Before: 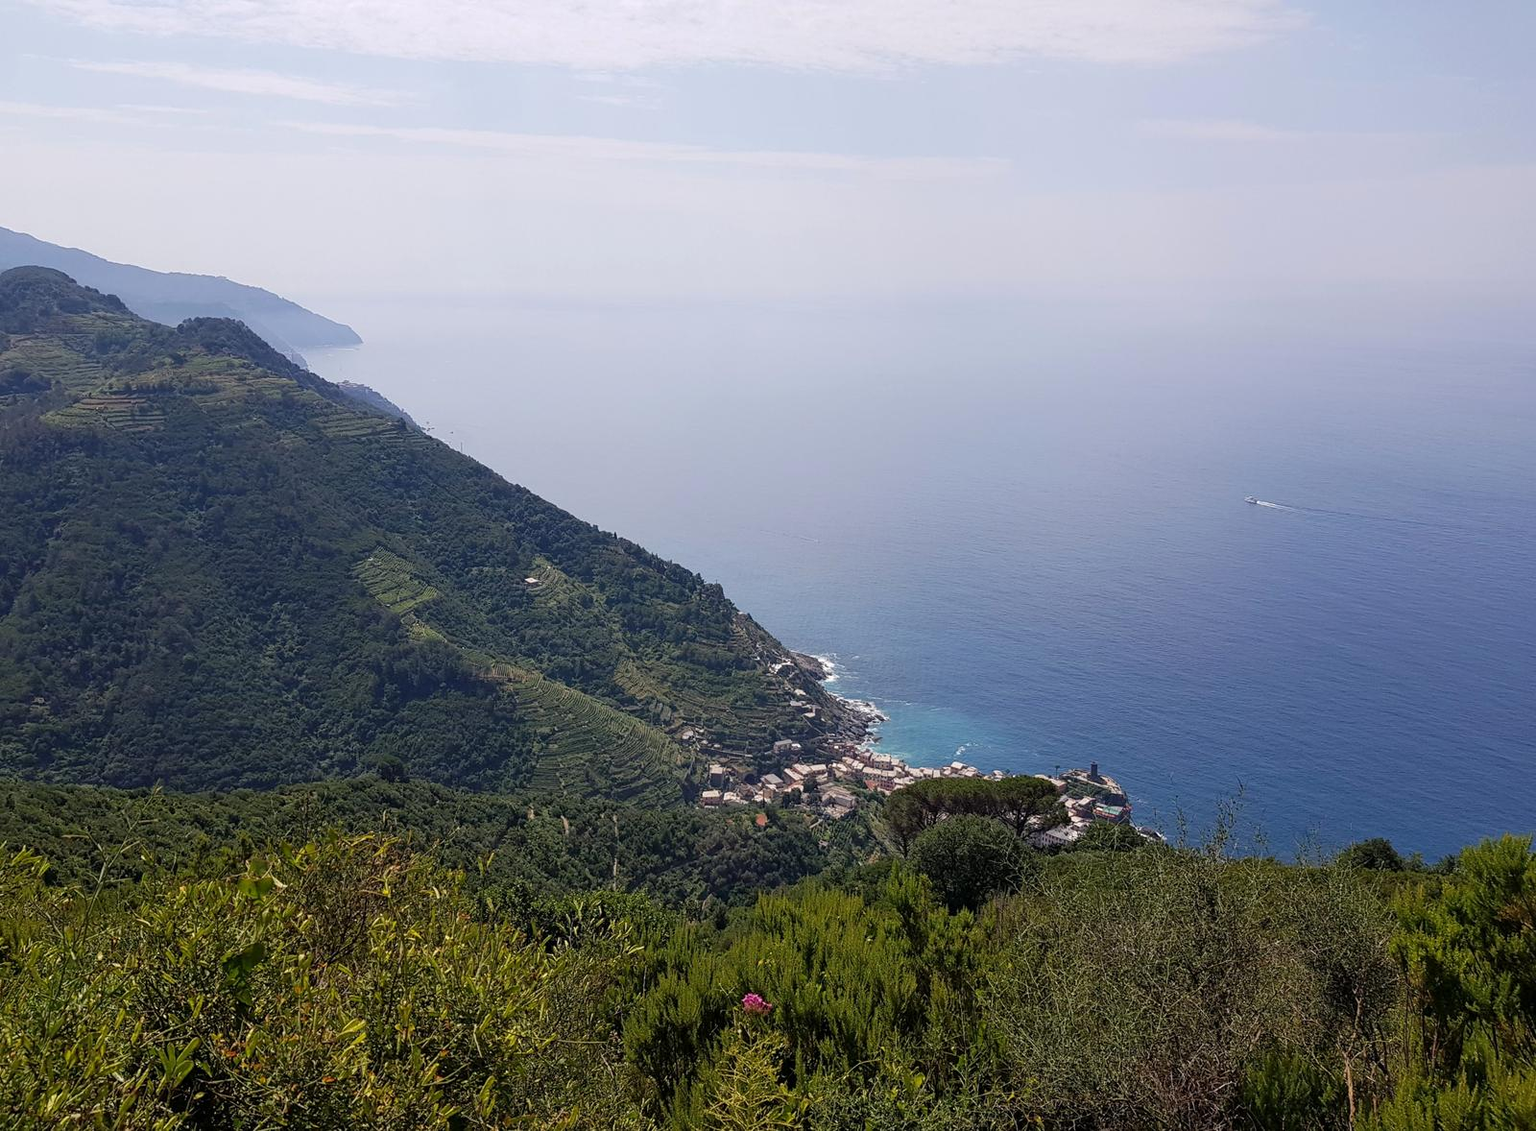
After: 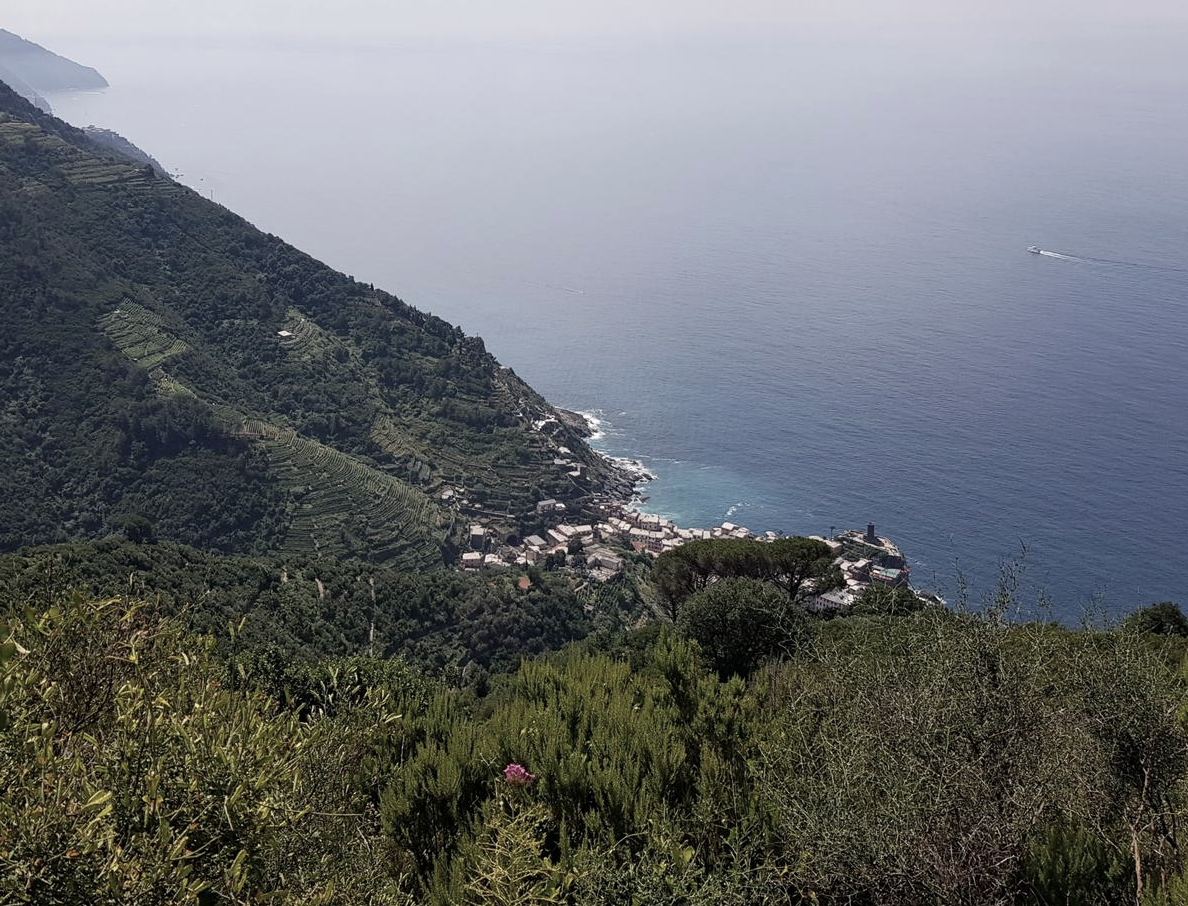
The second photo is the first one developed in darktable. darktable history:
contrast brightness saturation: contrast 0.102, saturation -0.379
crop: left 16.869%, top 23.014%, right 8.846%
